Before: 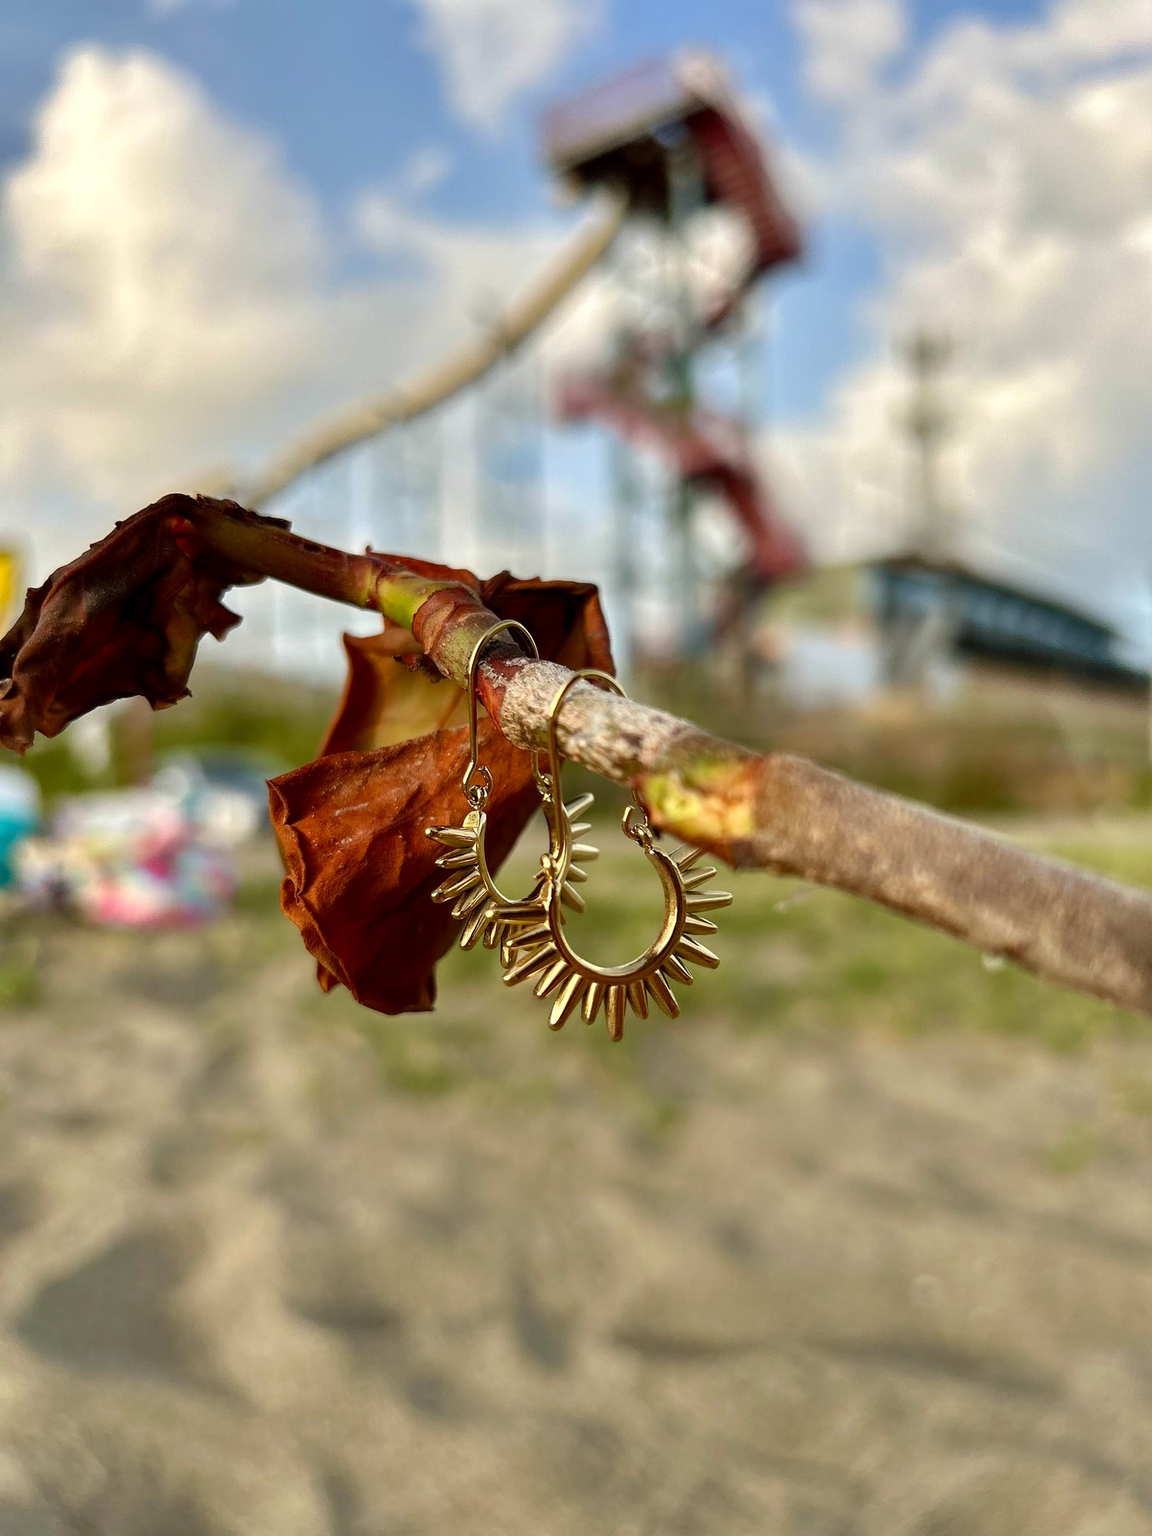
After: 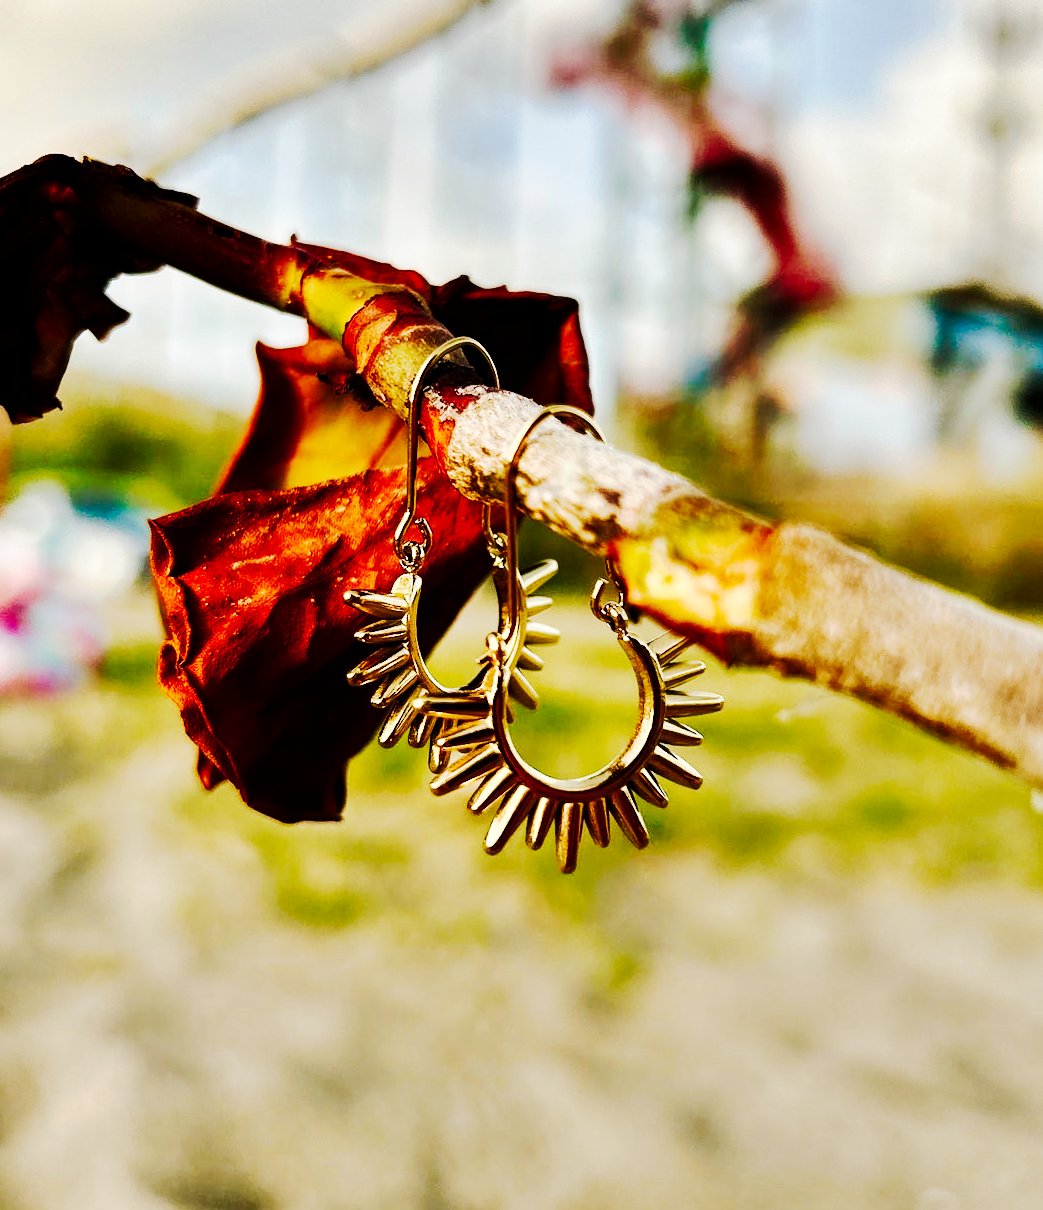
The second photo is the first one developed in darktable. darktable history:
velvia: on, module defaults
crop and rotate: angle -3.43°, left 9.916%, top 20.516%, right 12.259%, bottom 11.786%
color zones: curves: ch1 [(0, 0.469) (0.01, 0.469) (0.12, 0.446) (0.248, 0.469) (0.5, 0.5) (0.748, 0.5) (0.99, 0.469) (1, 0.469)]
shadows and highlights: shadows 22.11, highlights -48.41, highlights color adjustment 0.454%, soften with gaussian
tone curve: curves: ch0 [(0, 0) (0.086, 0.006) (0.148, 0.021) (0.245, 0.105) (0.374, 0.401) (0.444, 0.631) (0.778, 0.915) (1, 1)], preserve colors none
